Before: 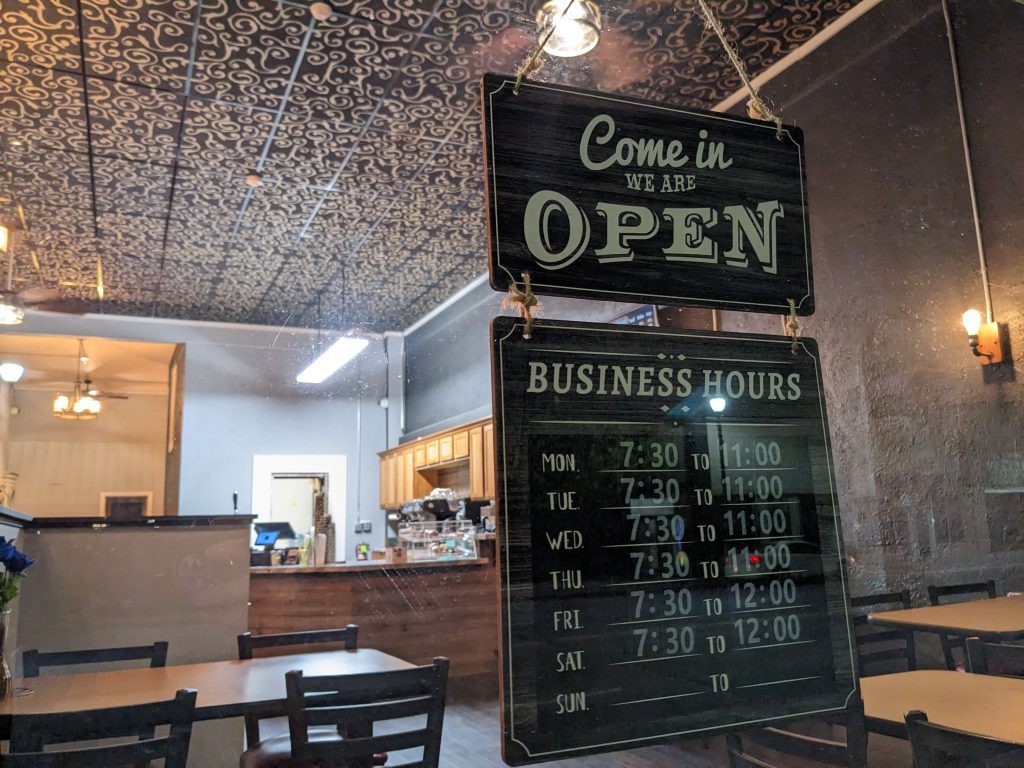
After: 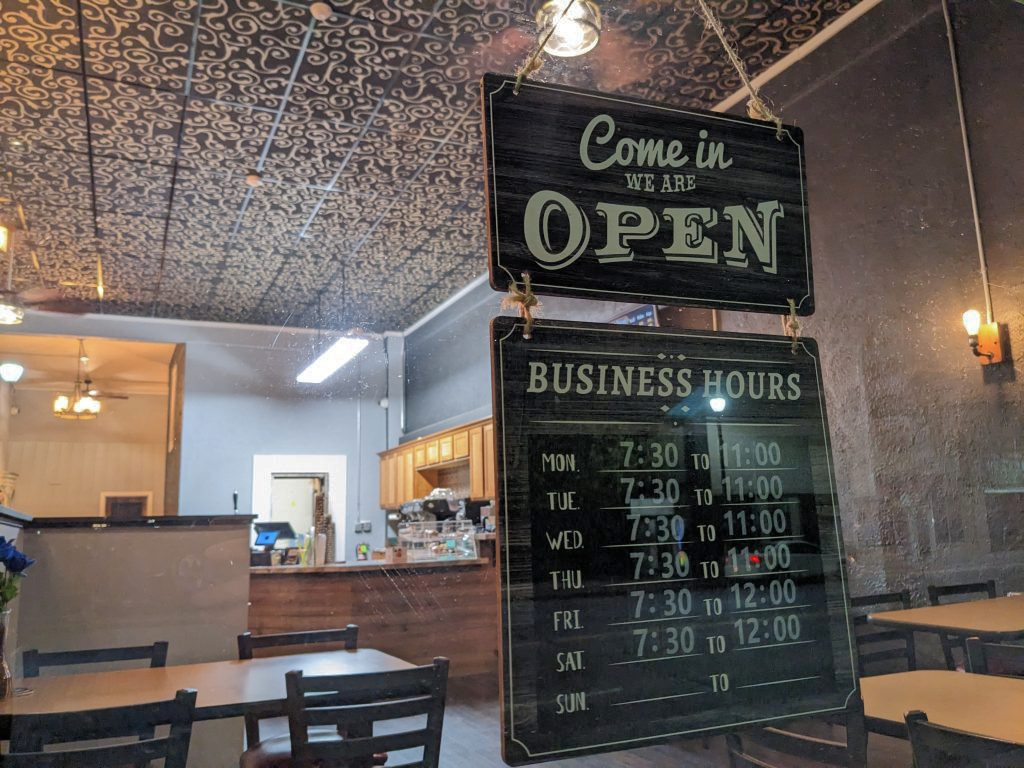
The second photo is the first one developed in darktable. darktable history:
shadows and highlights: shadows 39.22, highlights -59.84
